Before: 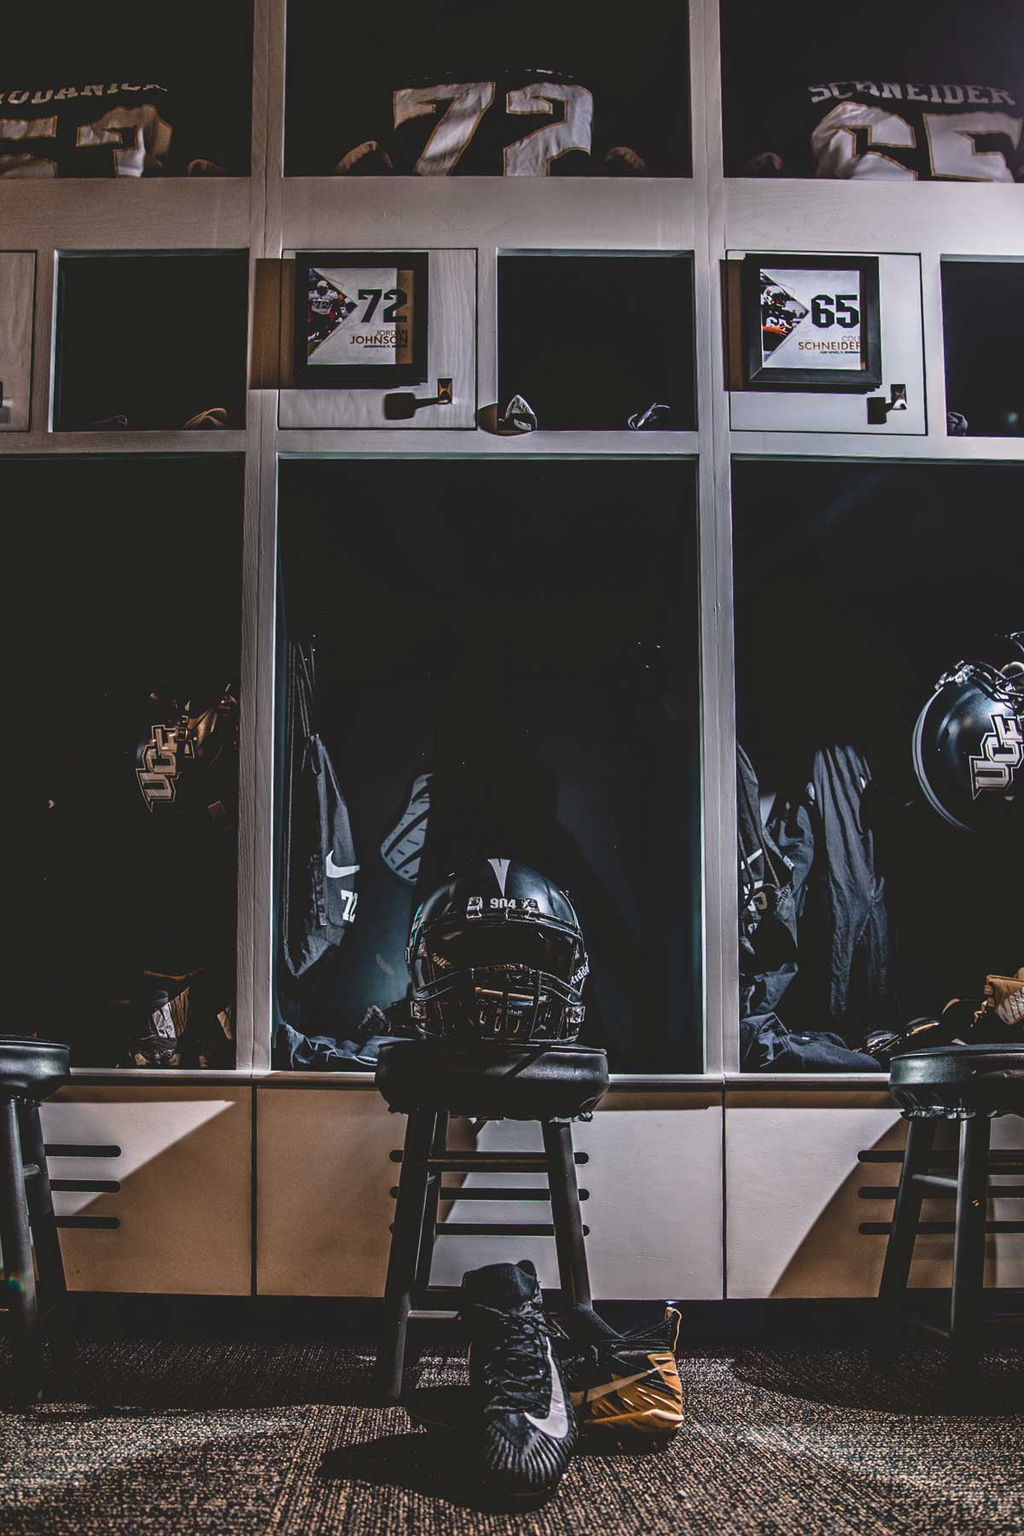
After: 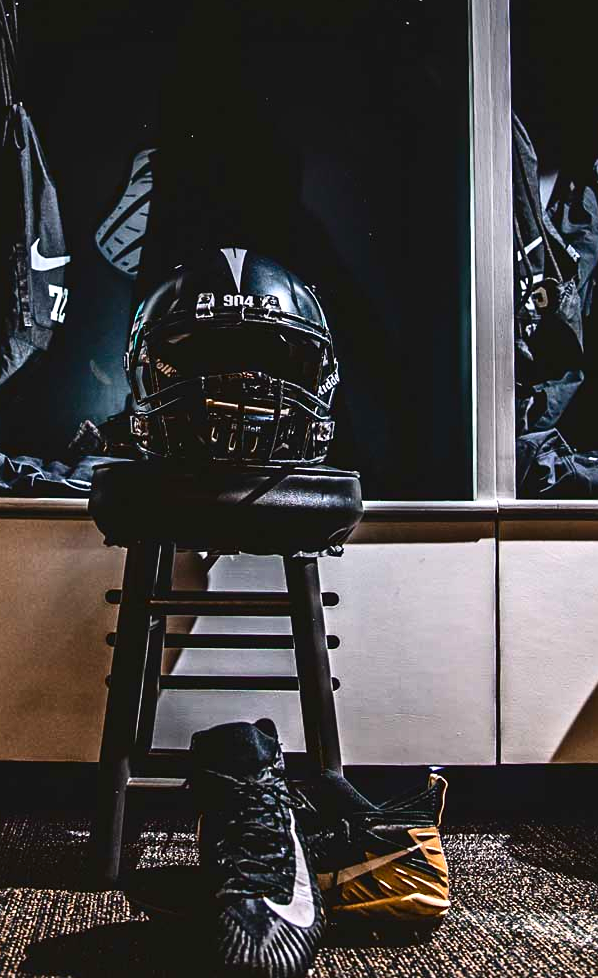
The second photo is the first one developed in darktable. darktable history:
crop: left 29.288%, top 42.153%, right 20.824%, bottom 3.503%
contrast brightness saturation: contrast 0.204, brightness -0.107, saturation 0.102
sharpen: amount 0.205
exposure: black level correction 0.001, exposure 0.499 EV, compensate highlight preservation false
